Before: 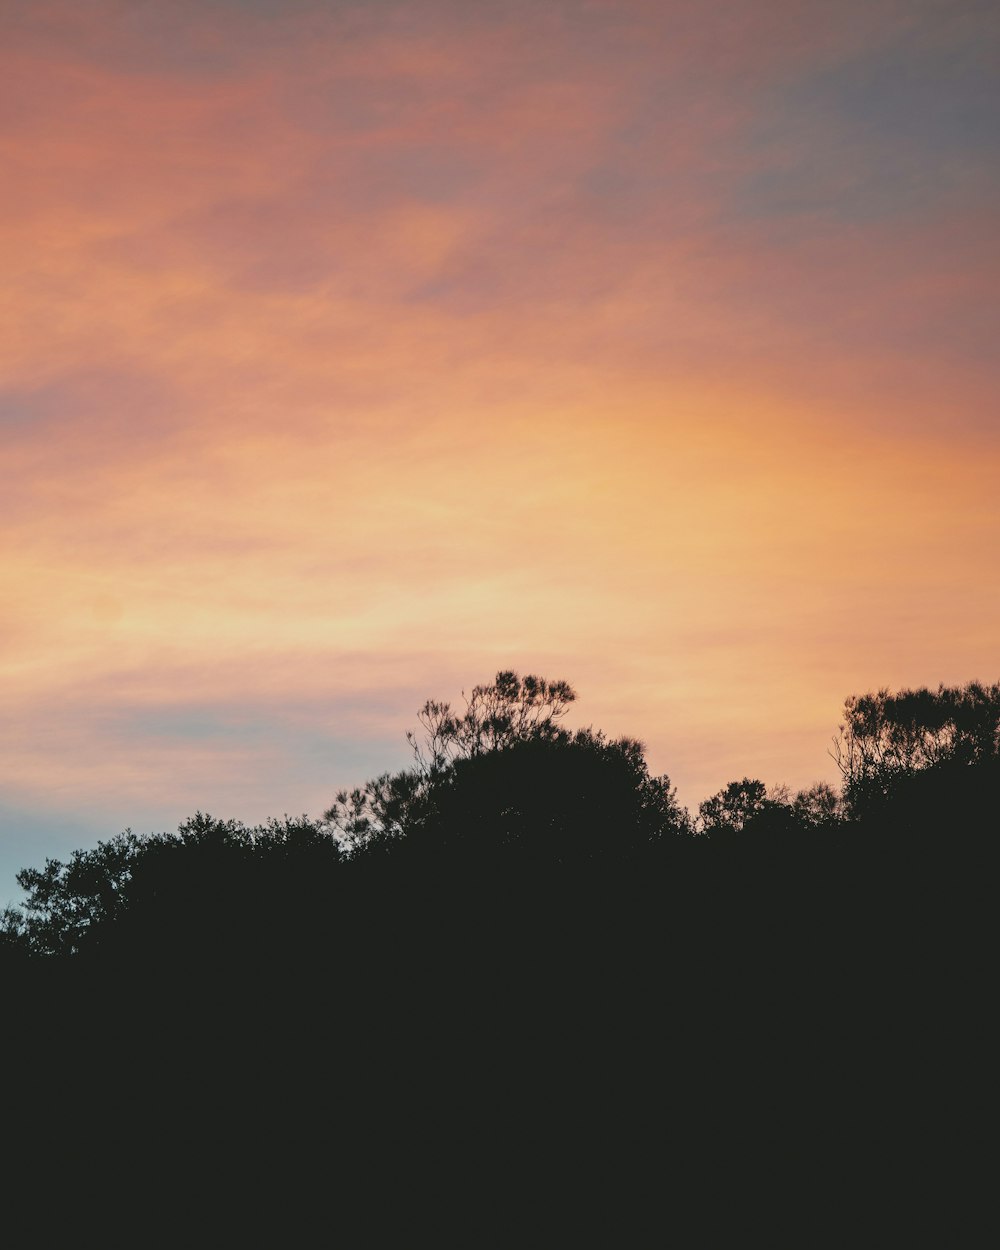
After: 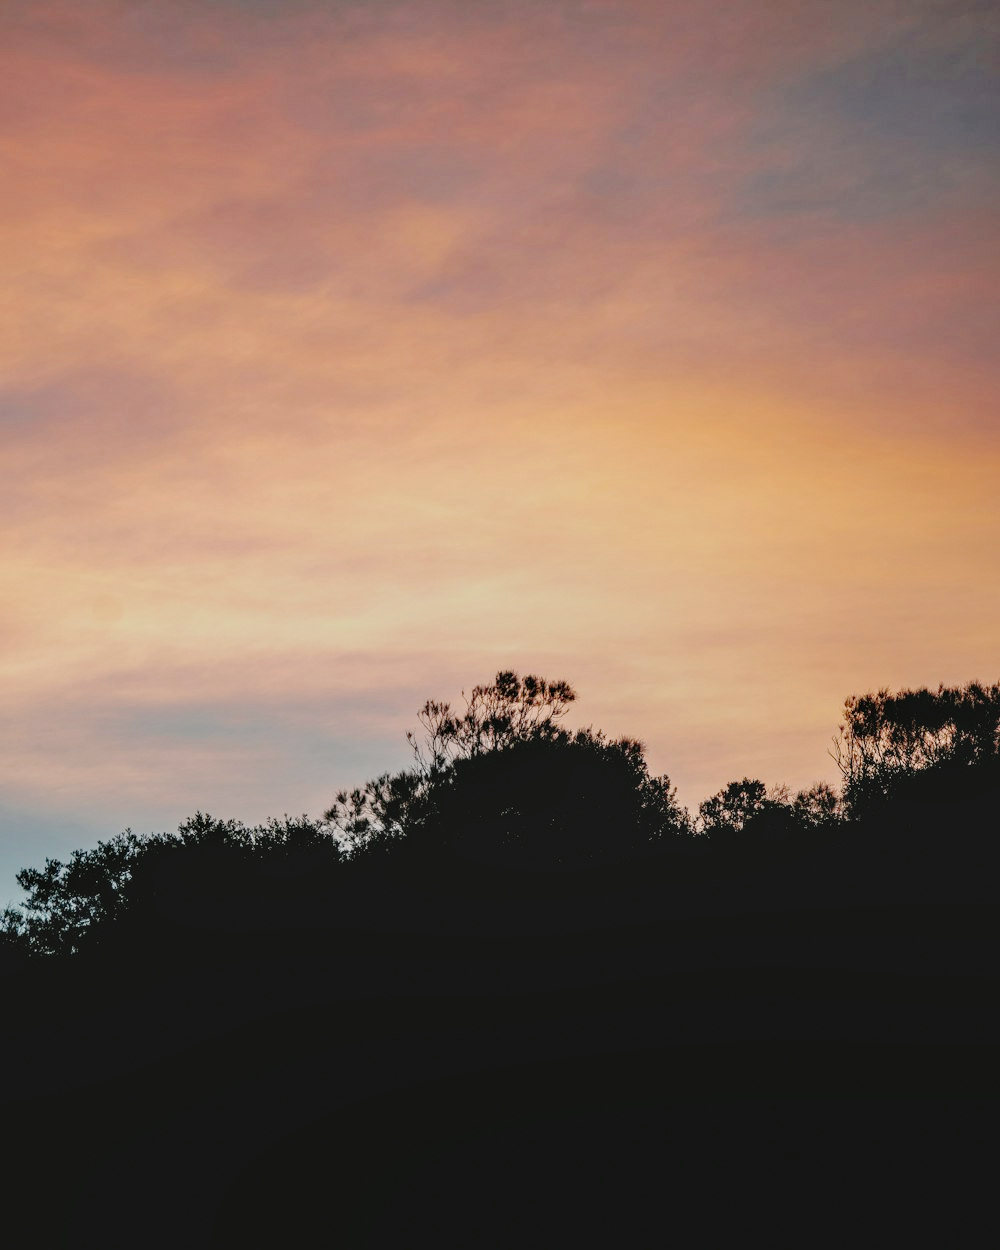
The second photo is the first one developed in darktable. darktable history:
tone curve: curves: ch0 [(0, 0) (0.003, 0.041) (0.011, 0.042) (0.025, 0.041) (0.044, 0.043) (0.069, 0.048) (0.1, 0.059) (0.136, 0.079) (0.177, 0.107) (0.224, 0.152) (0.277, 0.235) (0.335, 0.331) (0.399, 0.427) (0.468, 0.512) (0.543, 0.595) (0.623, 0.668) (0.709, 0.736) (0.801, 0.813) (0.898, 0.891) (1, 1)], preserve colors none
local contrast: detail 130%
exposure: exposure -0.155 EV, compensate highlight preservation false
